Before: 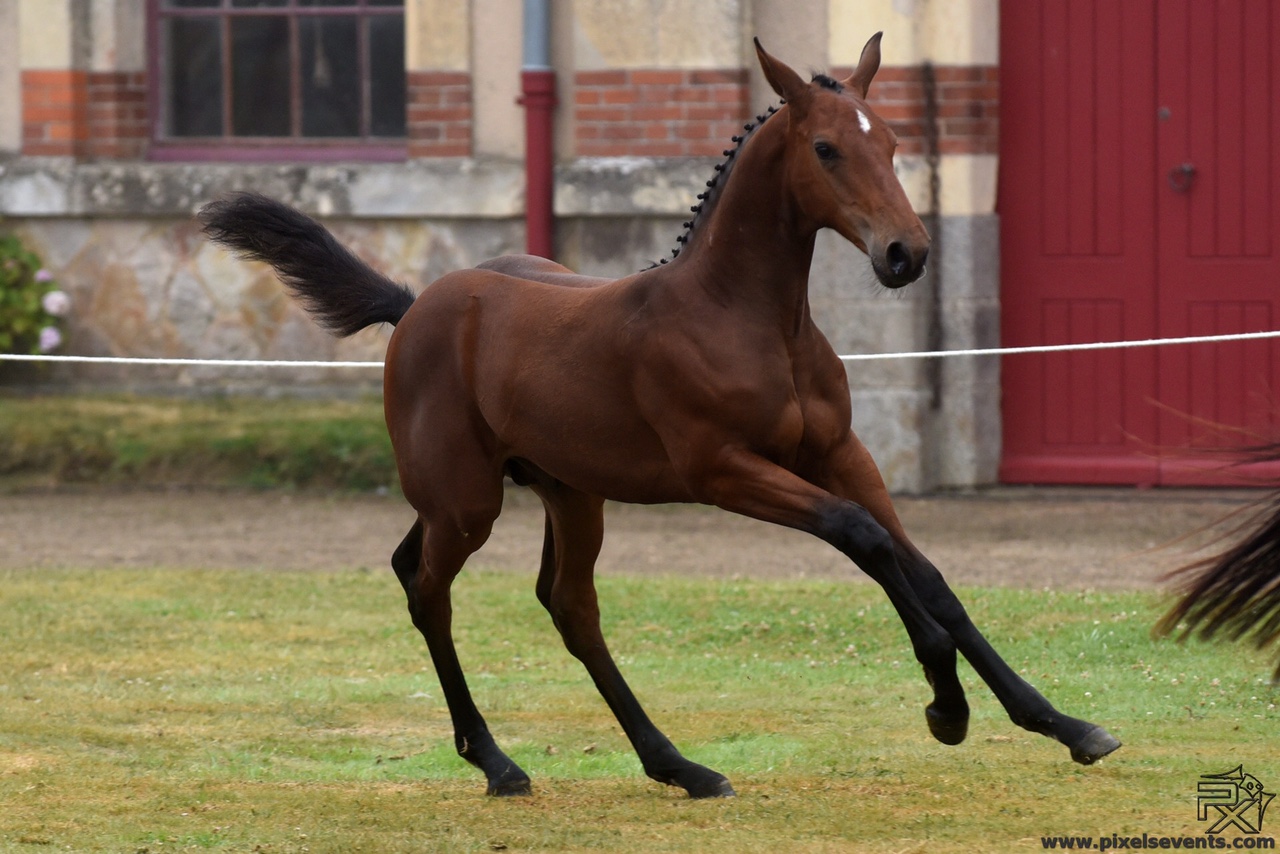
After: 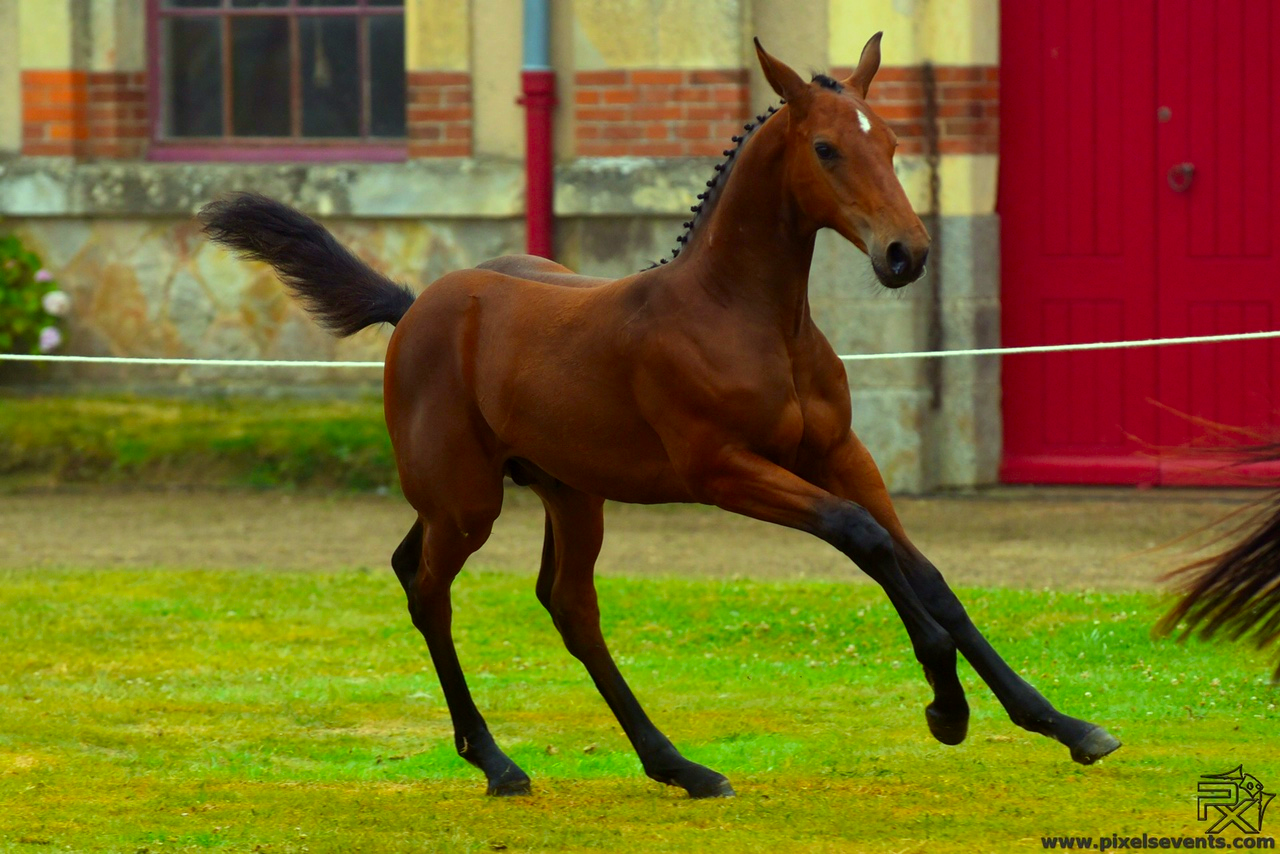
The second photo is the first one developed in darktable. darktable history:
velvia: strength 14.79%
color correction: highlights a* -11.06, highlights b* 9.93, saturation 1.71
